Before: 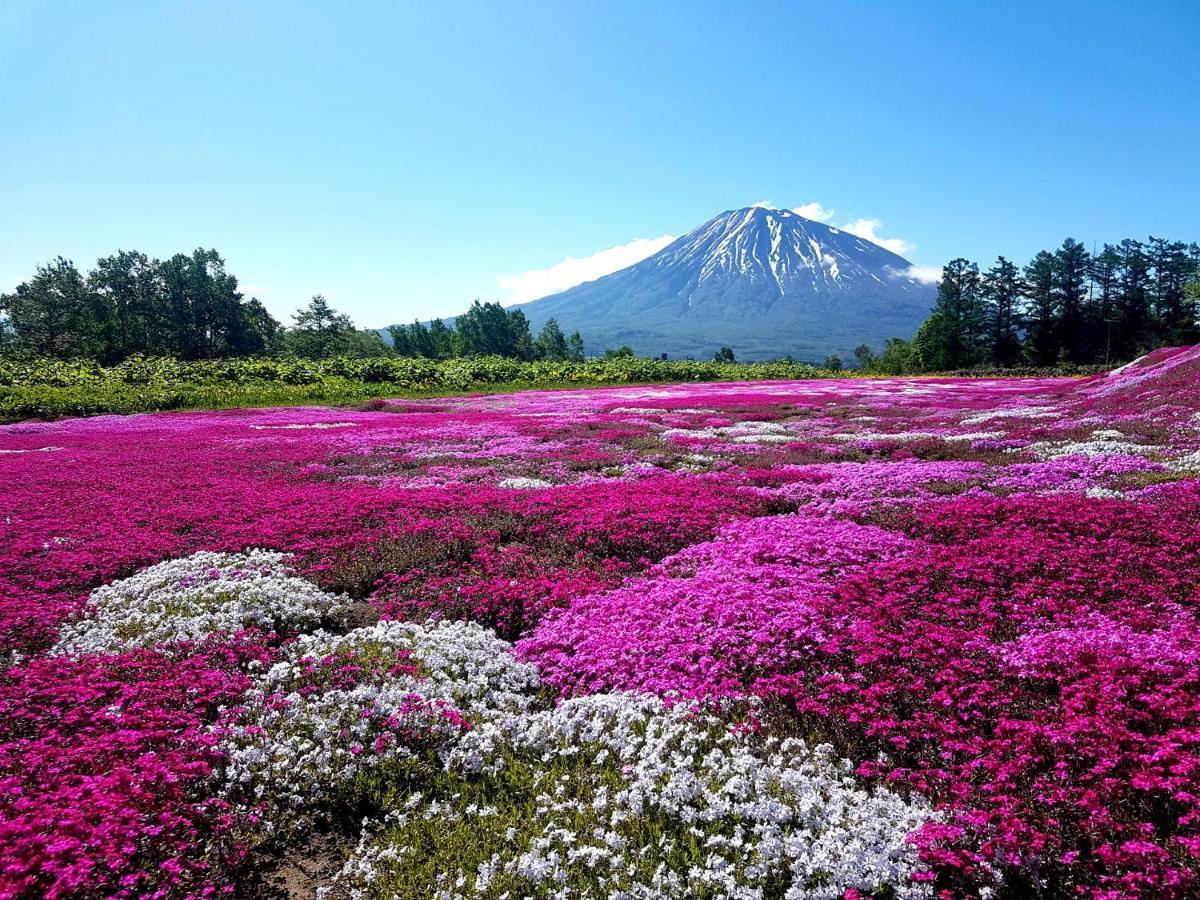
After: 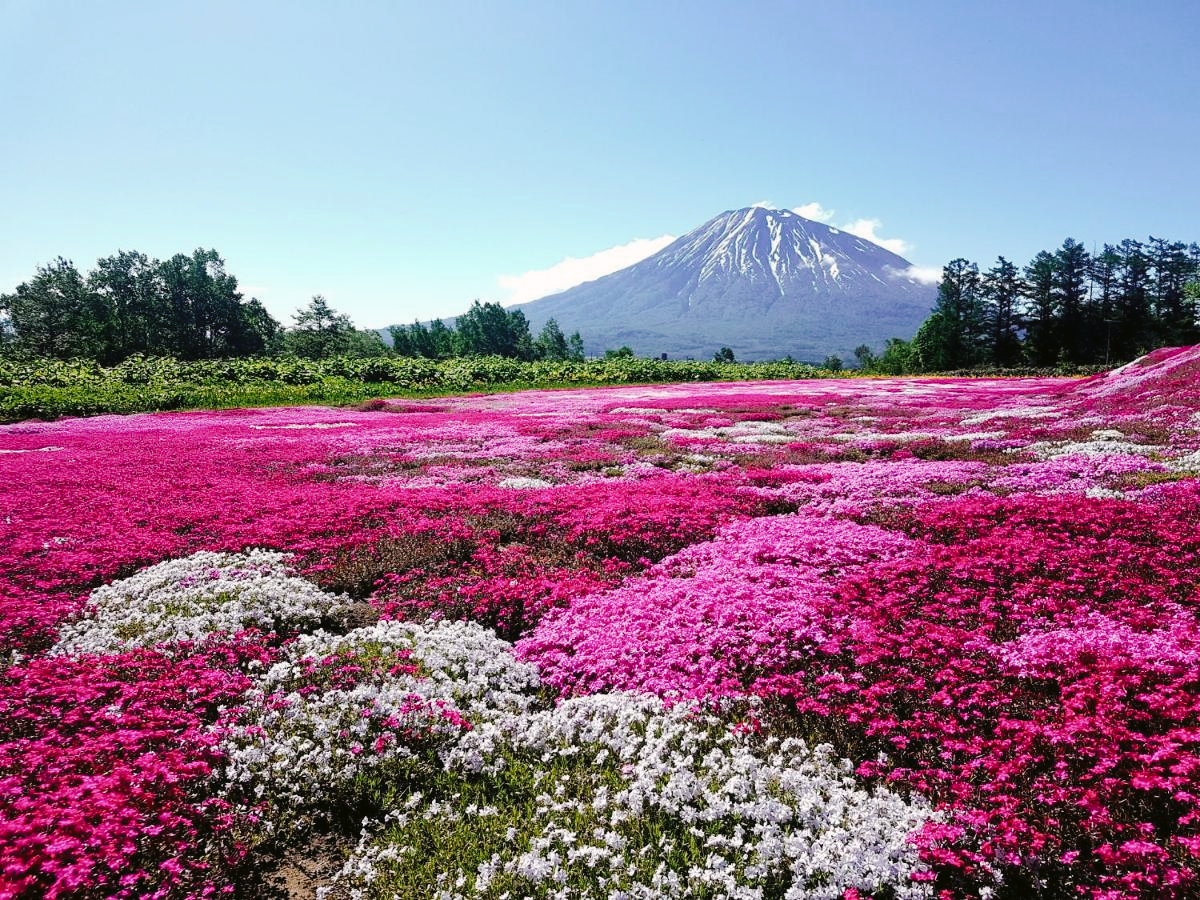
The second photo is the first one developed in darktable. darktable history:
tone curve: curves: ch0 [(0, 0) (0.003, 0.015) (0.011, 0.021) (0.025, 0.032) (0.044, 0.046) (0.069, 0.062) (0.1, 0.08) (0.136, 0.117) (0.177, 0.165) (0.224, 0.221) (0.277, 0.298) (0.335, 0.385) (0.399, 0.469) (0.468, 0.558) (0.543, 0.637) (0.623, 0.708) (0.709, 0.771) (0.801, 0.84) (0.898, 0.907) (1, 1)], preserve colors none
color look up table: target L [98.06, 94.37, 89.65, 87.67, 86.38, 70.39, 72.34, 69.08, 58, 58.98, 52.21, 38.96, 37.51, 28.18, 200.44, 84.54, 69.22, 69.79, 60.09, 60.15, 58.1, 52.29, 48.76, 47.12, 41.35, 30.36, 26.17, 85.99, 81.82, 77.67, 72.19, 60.88, 68.87, 55.16, 42.77, 40.75, 41.65, 32.24, 40.51, 18.89, 15.64, 1.537, 89.52, 89.63, 73.43, 71.25, 67.4, 59.33, 26.96], target a [-0.025, -13, -29, -40.16, -57.84, -30.61, 0.443, -56.46, -58.23, -9.037, -24, -34.06, -24.94, -22.87, 0, -2.129, 39.58, 43.65, 7.33, 60.86, 66.91, 70.95, 26.29, 21.27, 61.1, 7.749, 37.87, 15.42, 26.41, 38.74, 39.43, 71.49, 56.81, 17.32, 11.83, 61.56, 55.75, 34.58, 35.45, 28.12, 30.17, 0.219, -50.26, -15.28, -19.22, -43.66, -1.422, -13.55, -5.776], target b [7.439, 46.18, 25.31, 55.75, 20.89, 59.73, 37.59, 28.29, 48.14, 14.88, 38.96, 34.1, 3.723, 25.17, 0, 76.89, 47.42, 22.9, 57.93, 10.43, 22.55, 44.85, 47.6, 32.33, 49.2, 5.028, 33.55, 0.655, -20.52, -10.63, -33.96, -25.75, -38.88, 0.173, -52.52, -6.195, -48.22, -1.162, -66.66, -20.47, -45.94, -2.261, -13.17, -4.126, -31.73, -3.971, -9.442, -34.95, -19.71], num patches 49
